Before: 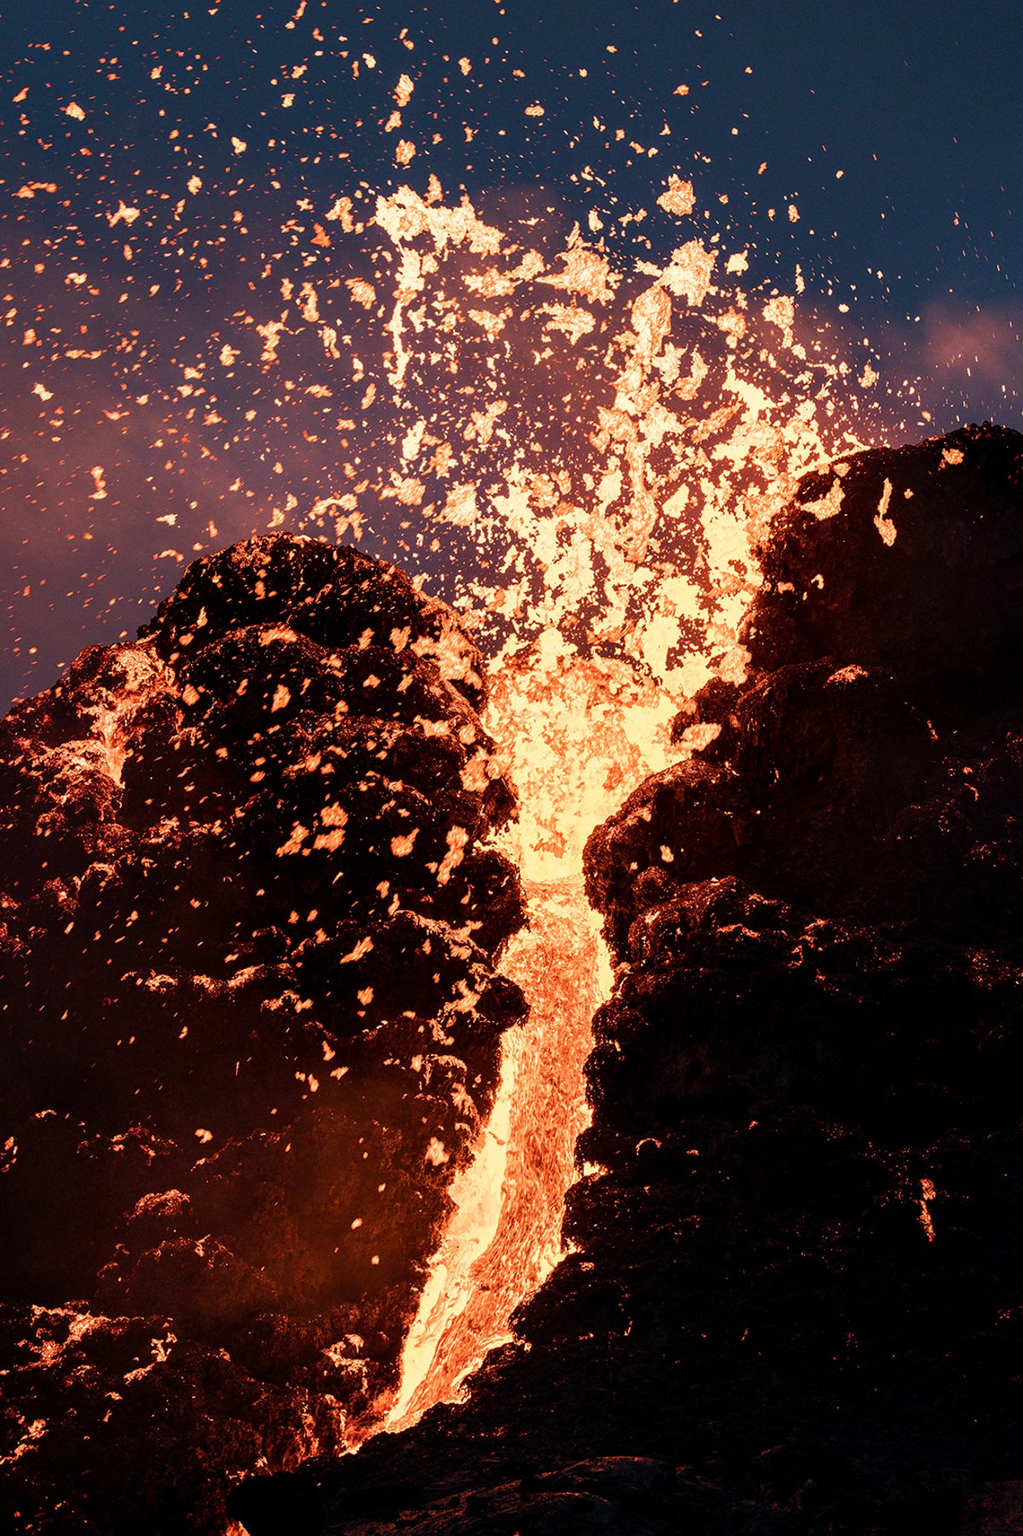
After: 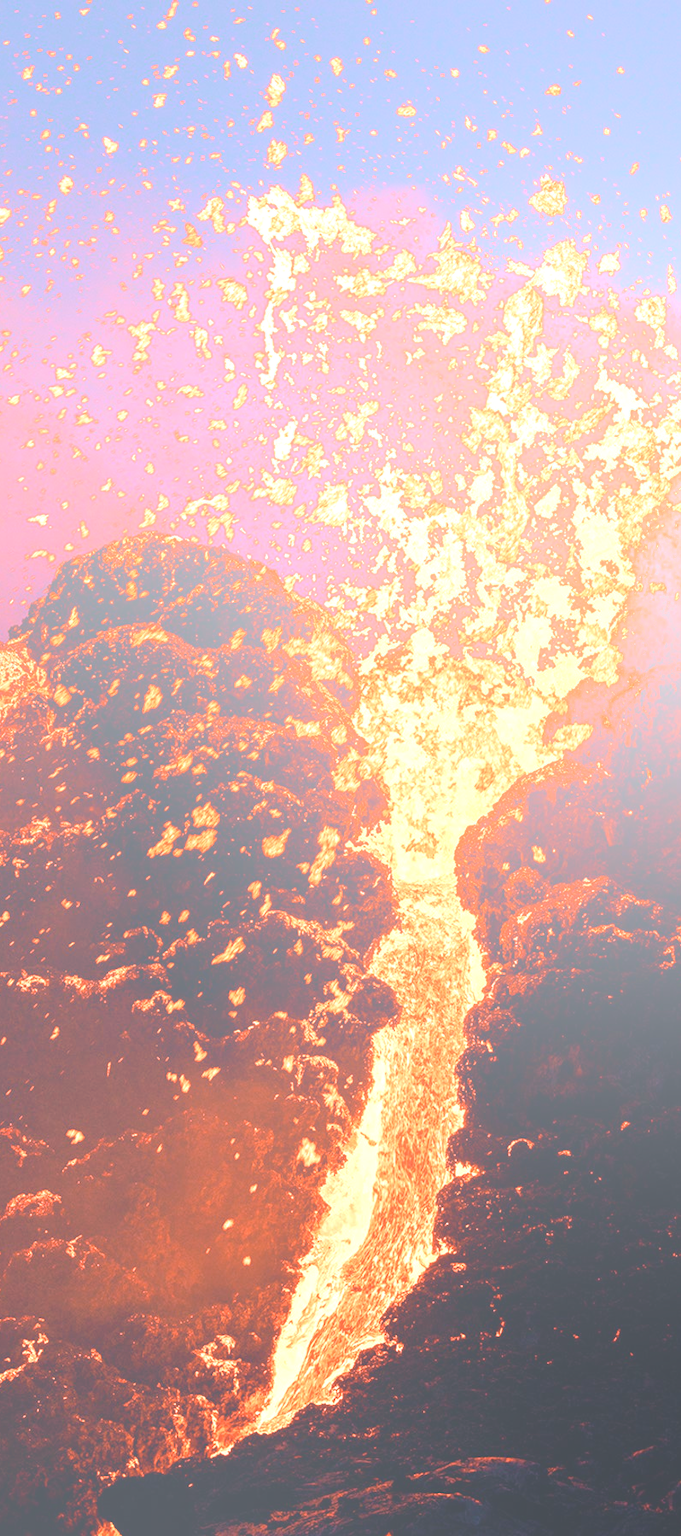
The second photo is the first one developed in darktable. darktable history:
crop and rotate: left 12.648%, right 20.685%
contrast brightness saturation: contrast -0.1, saturation -0.1
white balance: red 1.188, blue 1.11
bloom: size 70%, threshold 25%, strength 70%
color correction: highlights a* 0.207, highlights b* 2.7, shadows a* -0.874, shadows b* -4.78
velvia: on, module defaults
exposure: black level correction 0, exposure 0.7 EV, compensate highlight preservation false
